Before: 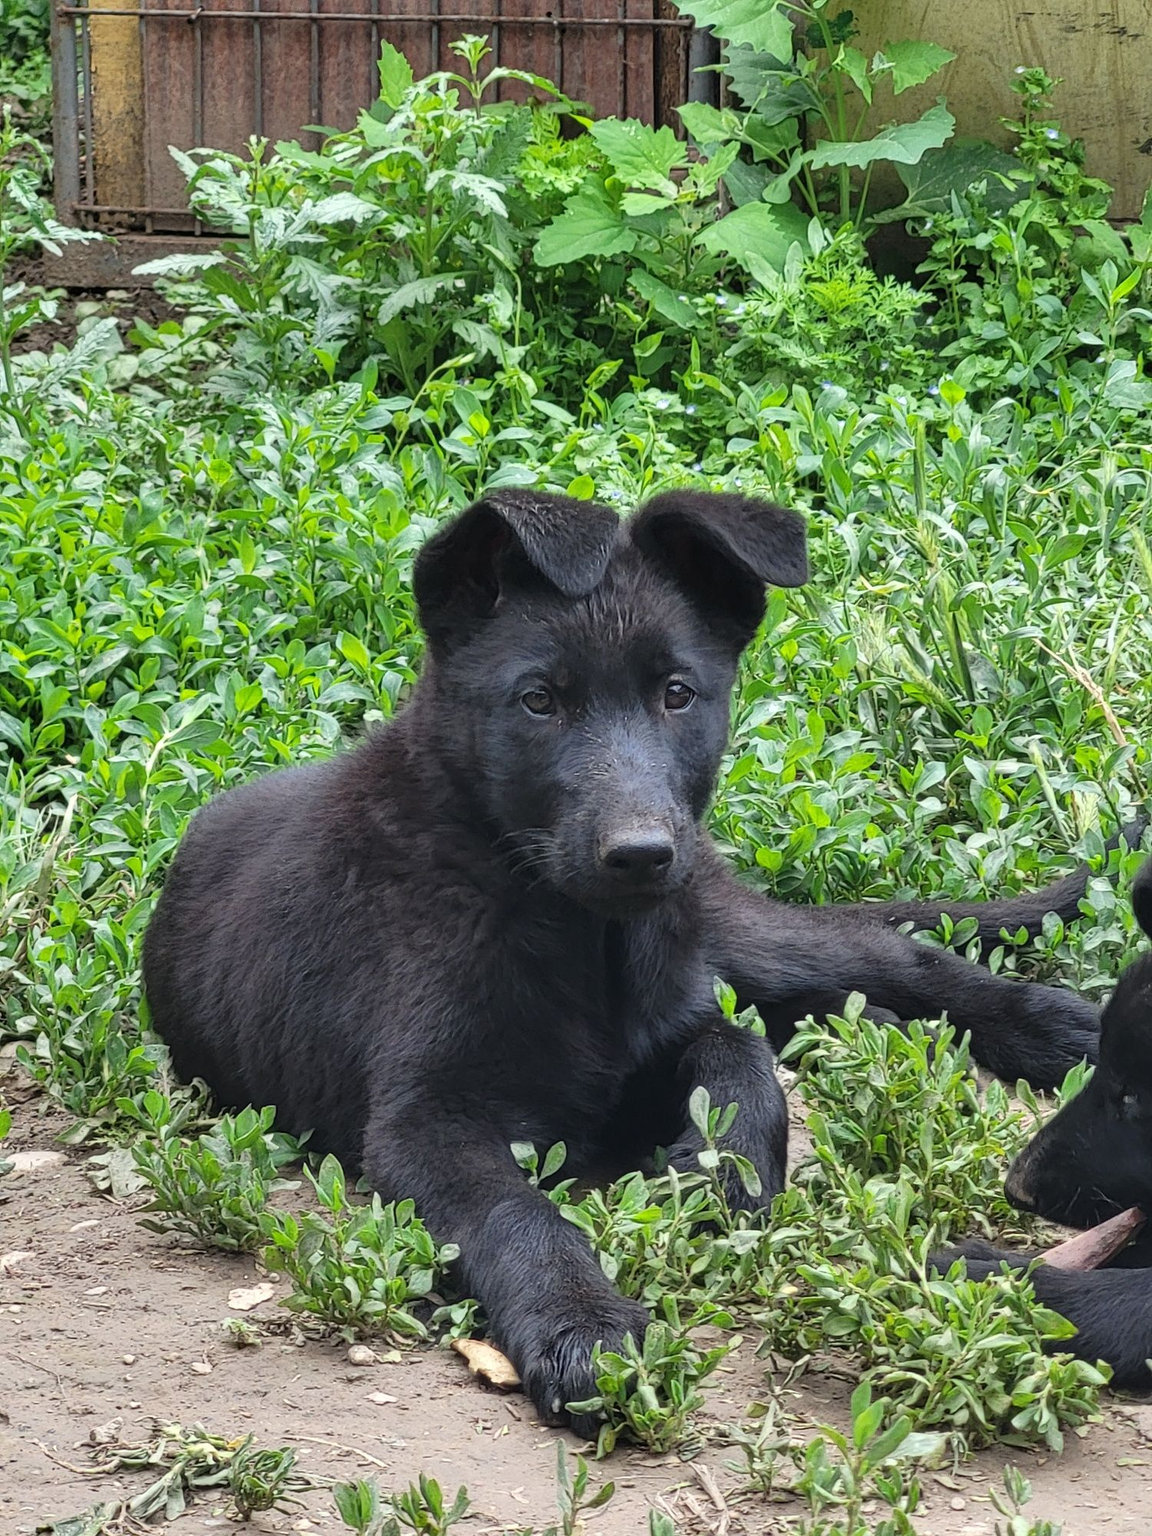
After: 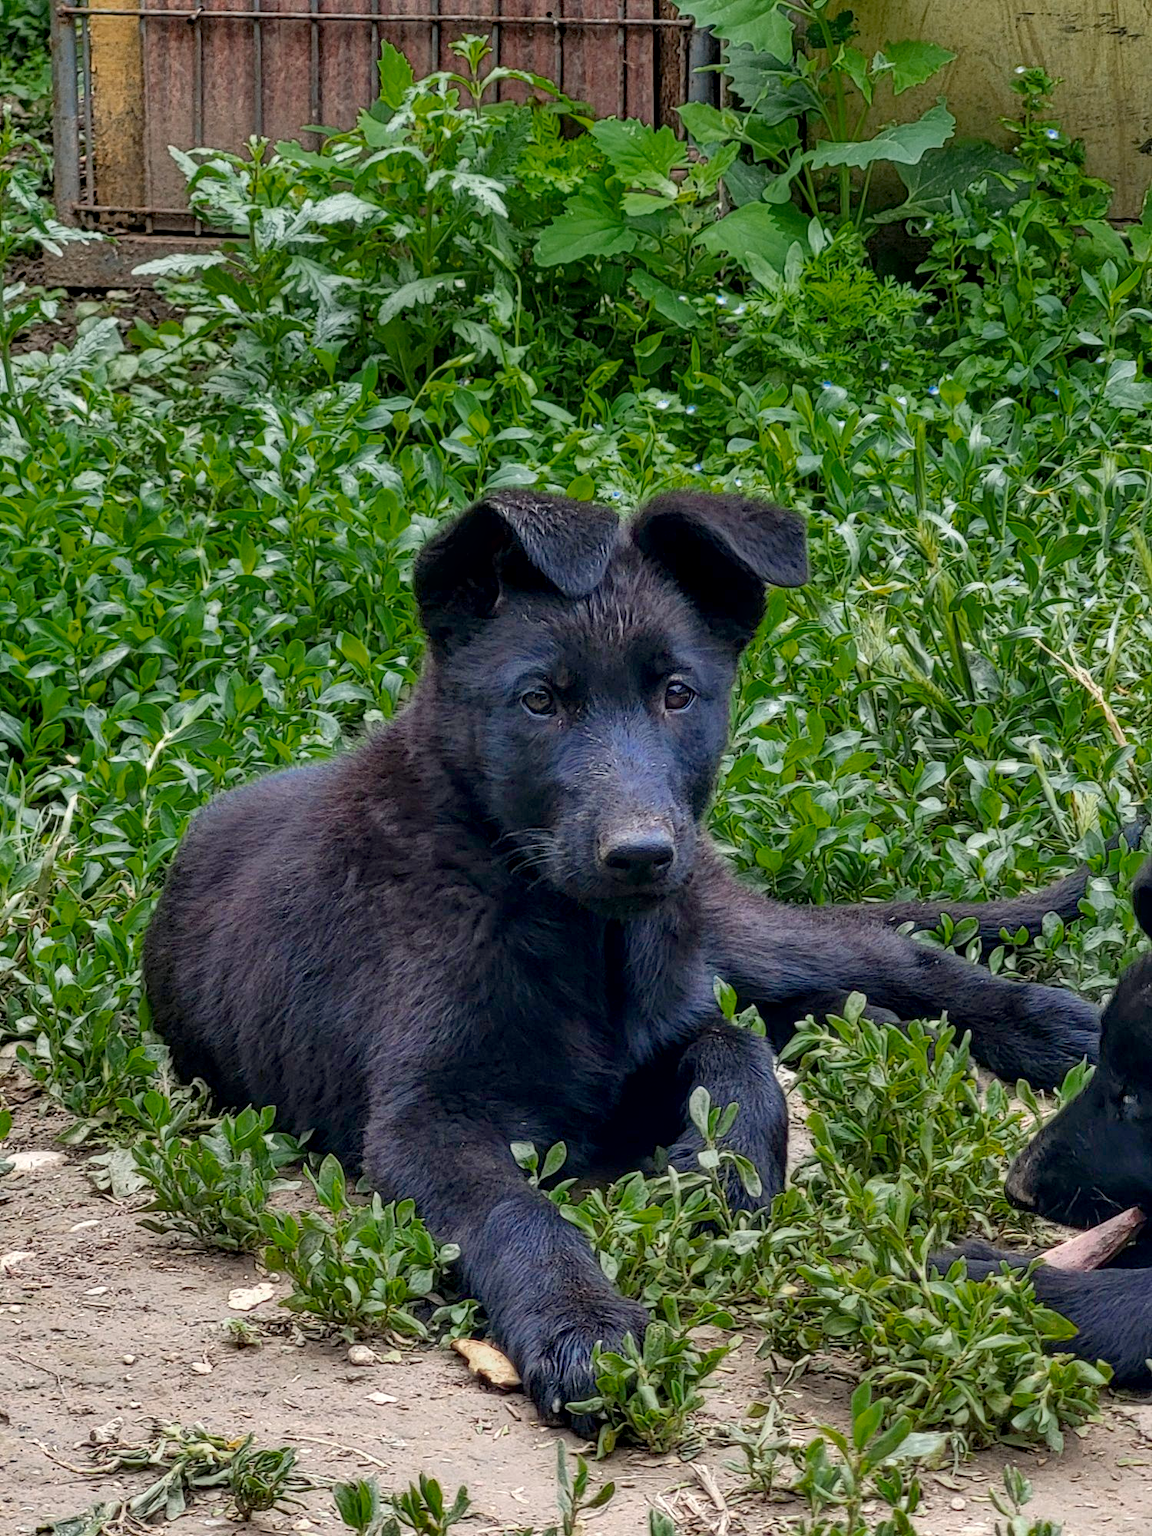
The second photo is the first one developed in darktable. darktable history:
contrast brightness saturation: saturation -0.05
exposure: black level correction 0.009, exposure 0.014 EV, compensate highlight preservation false
color zones: curves: ch0 [(0, 0.553) (0.123, 0.58) (0.23, 0.419) (0.468, 0.155) (0.605, 0.132) (0.723, 0.063) (0.833, 0.172) (0.921, 0.468)]; ch1 [(0.025, 0.645) (0.229, 0.584) (0.326, 0.551) (0.537, 0.446) (0.599, 0.911) (0.708, 1) (0.805, 0.944)]; ch2 [(0.086, 0.468) (0.254, 0.464) (0.638, 0.564) (0.702, 0.592) (0.768, 0.564)]
local contrast: on, module defaults
shadows and highlights: shadows 22.7, highlights -48.71, soften with gaussian
tone equalizer: on, module defaults
